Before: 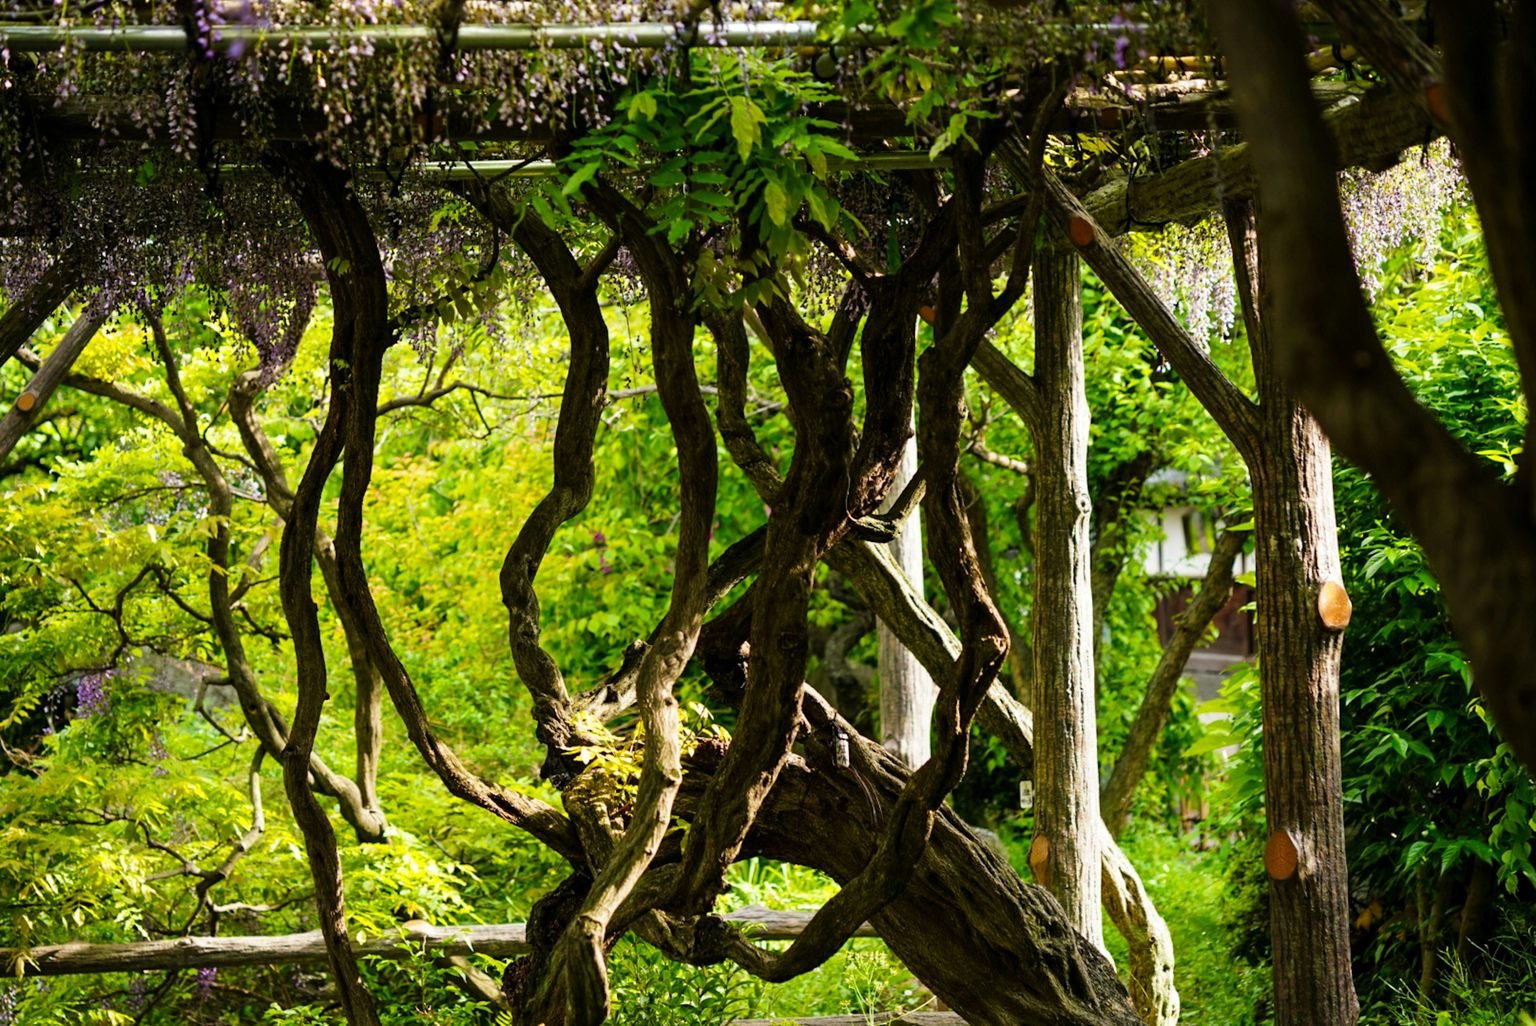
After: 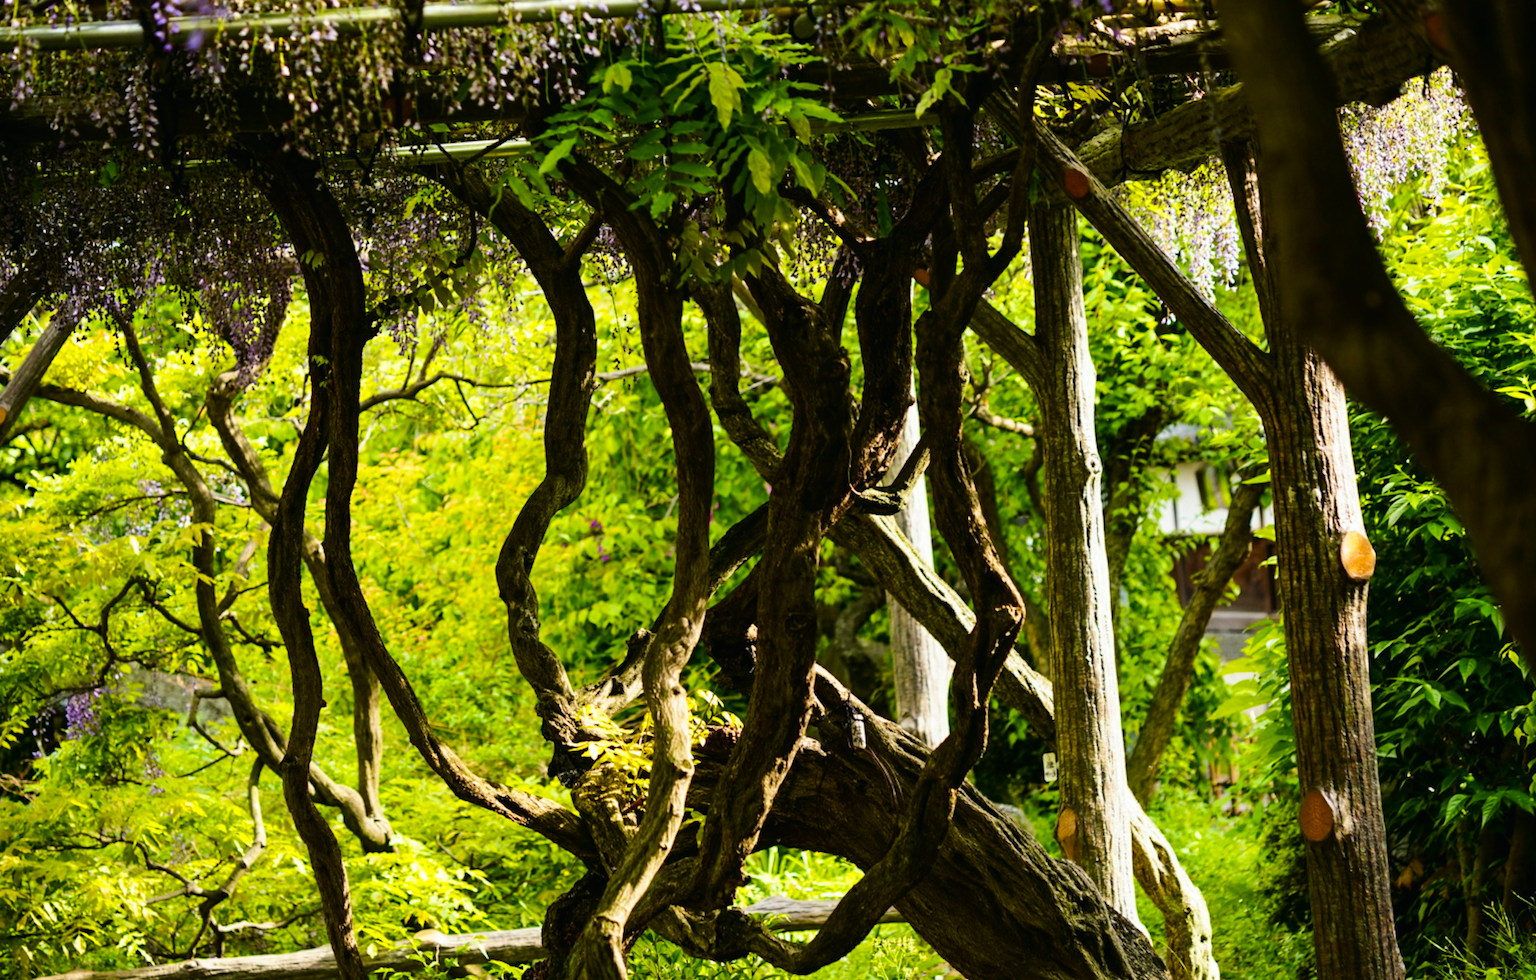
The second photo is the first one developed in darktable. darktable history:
color contrast: green-magenta contrast 0.8, blue-yellow contrast 1.1, unbound 0
rotate and perspective: rotation -3°, crop left 0.031, crop right 0.968, crop top 0.07, crop bottom 0.93
tone curve: curves: ch0 [(0, 0.01) (0.037, 0.032) (0.131, 0.108) (0.275, 0.258) (0.483, 0.512) (0.61, 0.661) (0.696, 0.742) (0.792, 0.834) (0.911, 0.936) (0.997, 0.995)]; ch1 [(0, 0) (0.308, 0.29) (0.425, 0.411) (0.503, 0.502) (0.551, 0.563) (0.683, 0.706) (0.746, 0.77) (1, 1)]; ch2 [(0, 0) (0.246, 0.233) (0.36, 0.352) (0.415, 0.415) (0.485, 0.487) (0.502, 0.502) (0.525, 0.523) (0.545, 0.552) (0.587, 0.6) (0.636, 0.652) (0.711, 0.729) (0.845, 0.855) (0.998, 0.977)], color space Lab, independent channels, preserve colors none
